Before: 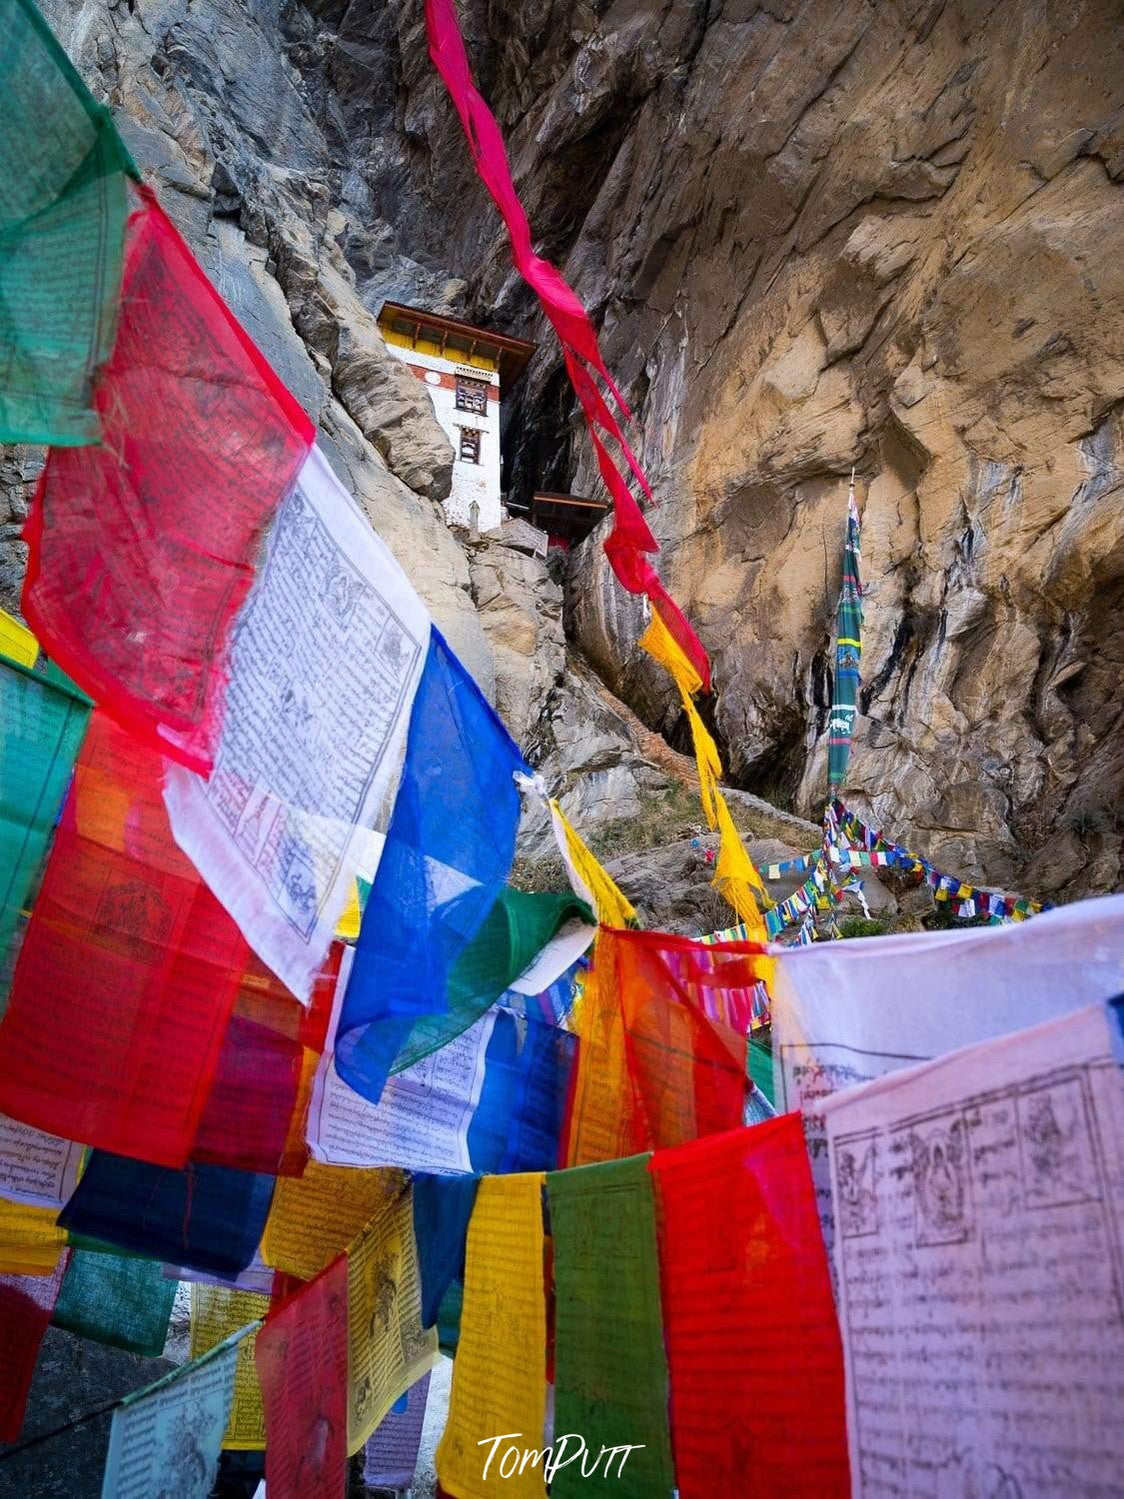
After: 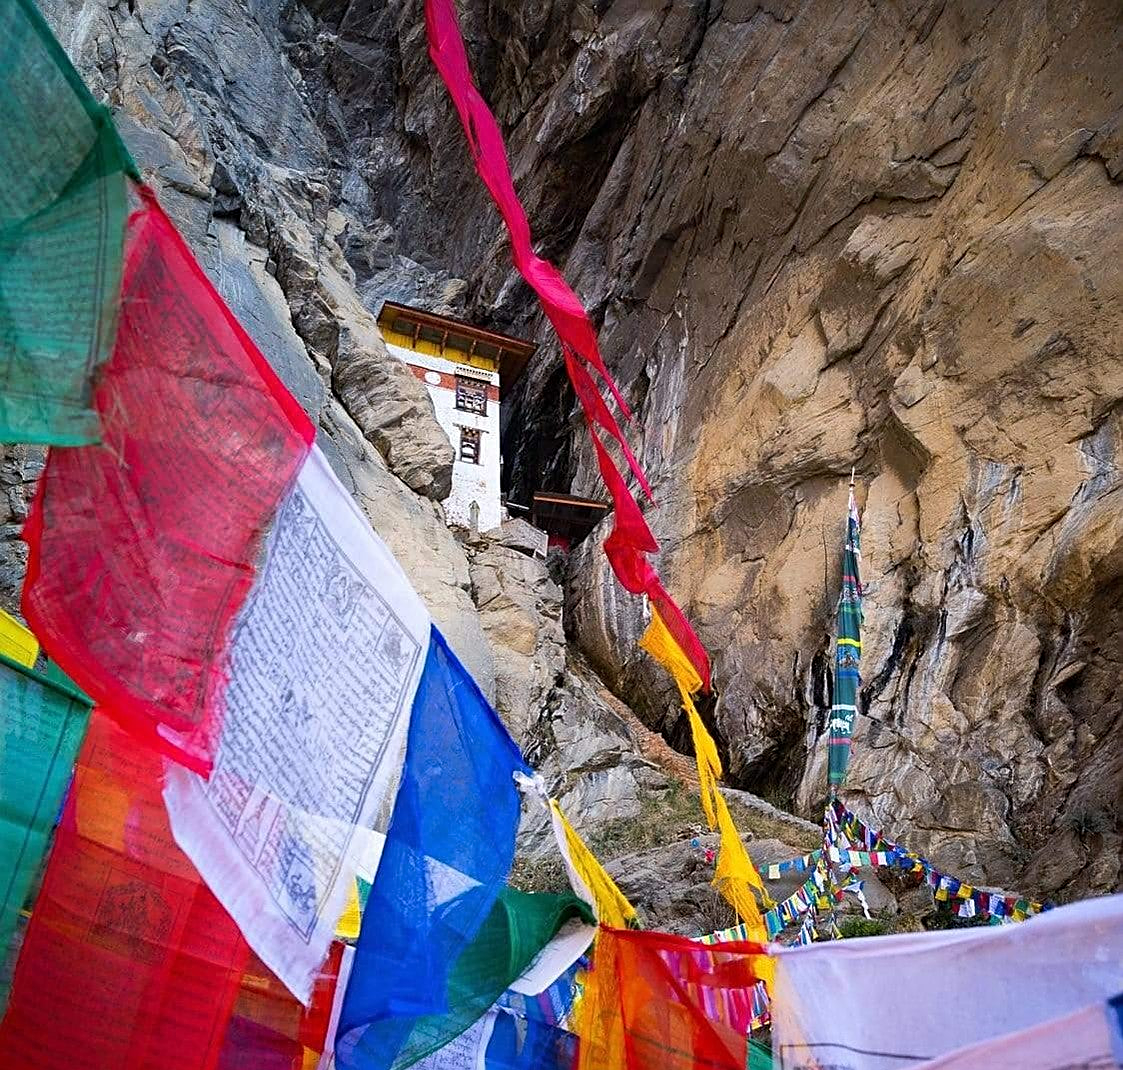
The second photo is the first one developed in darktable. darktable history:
sharpen: on, module defaults
crop: right 0%, bottom 28.605%
